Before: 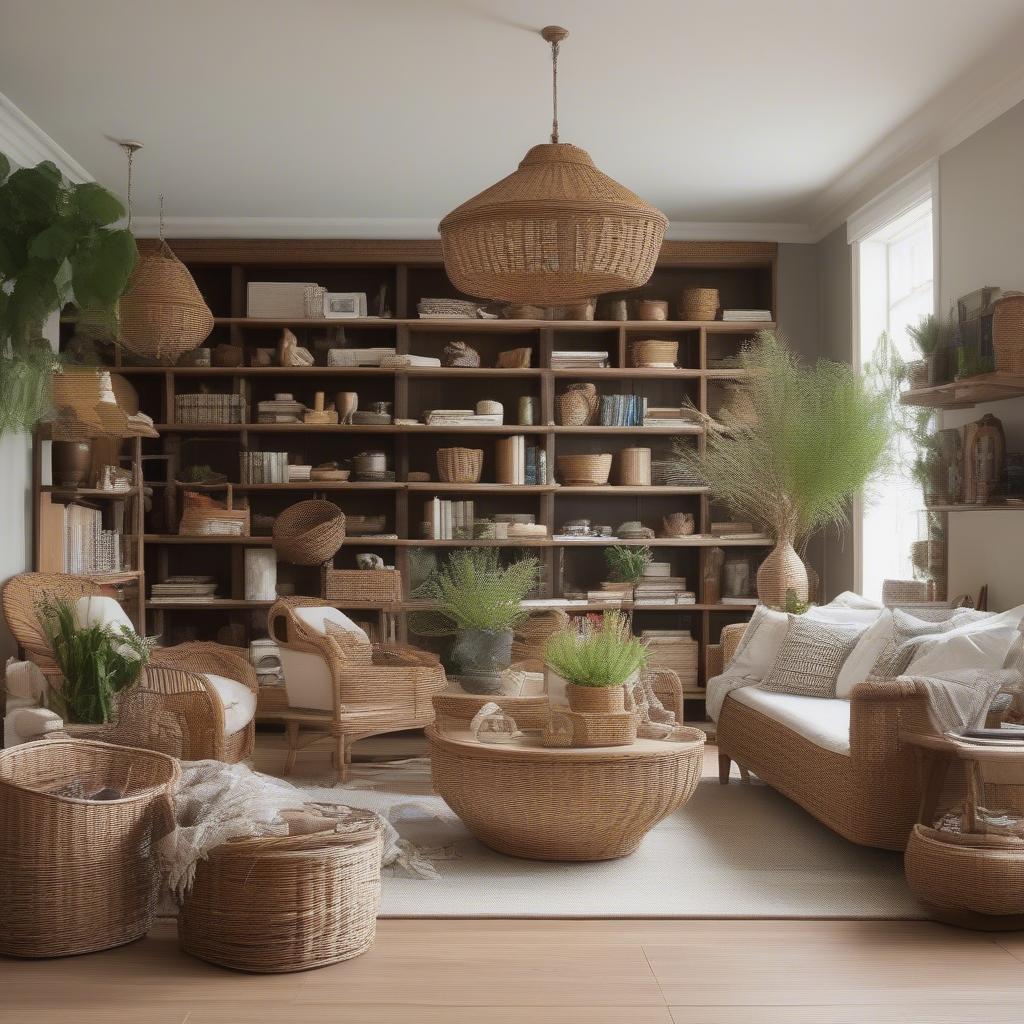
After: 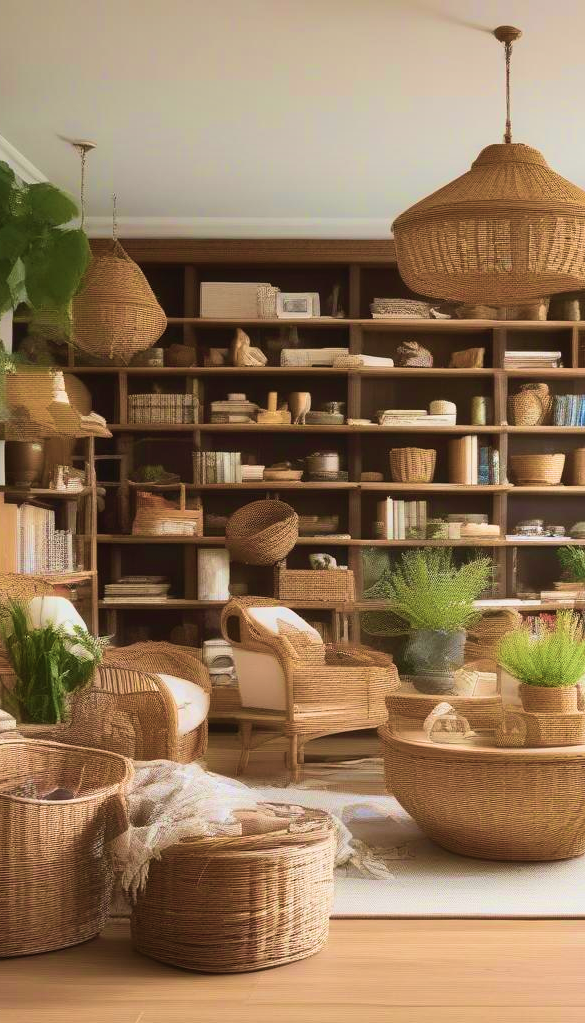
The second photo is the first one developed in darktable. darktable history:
shadows and highlights: shadows 52.4, soften with gaussian
velvia: strength 73.91%
crop: left 4.653%, right 38.181%
contrast brightness saturation: contrast 0.204, brightness 0.153, saturation 0.136
